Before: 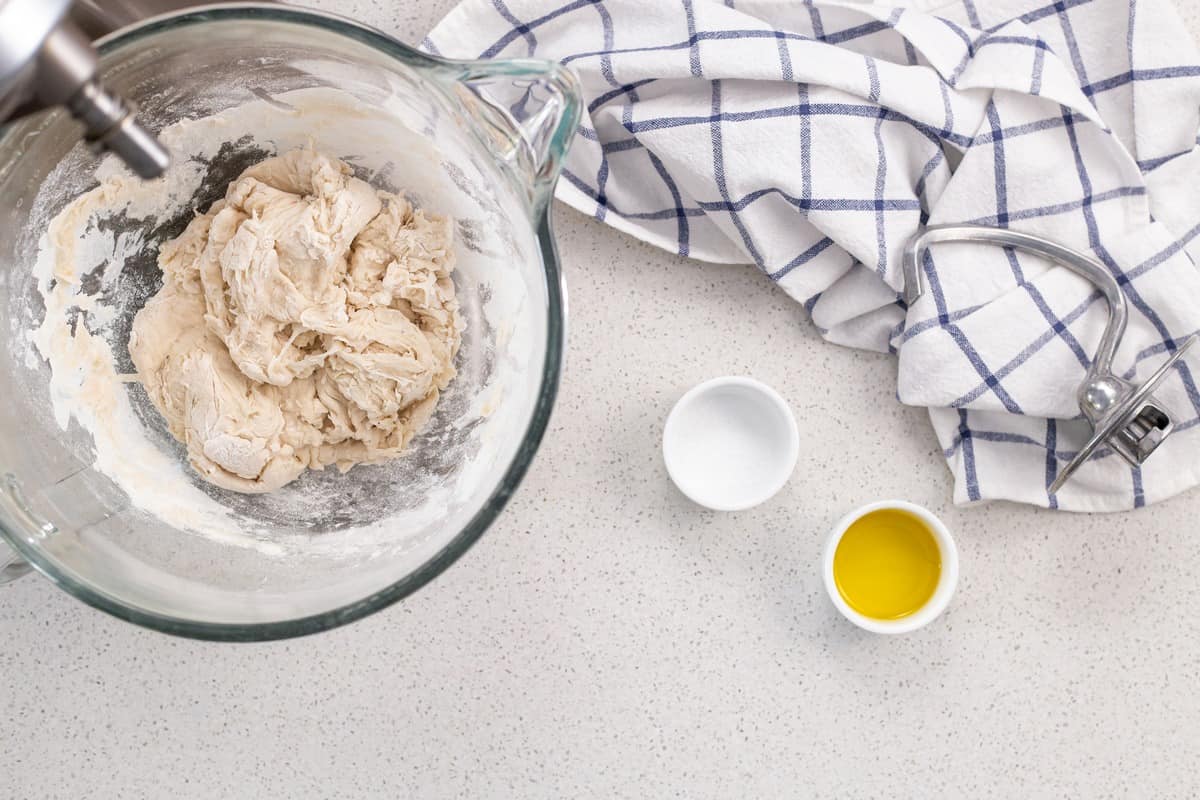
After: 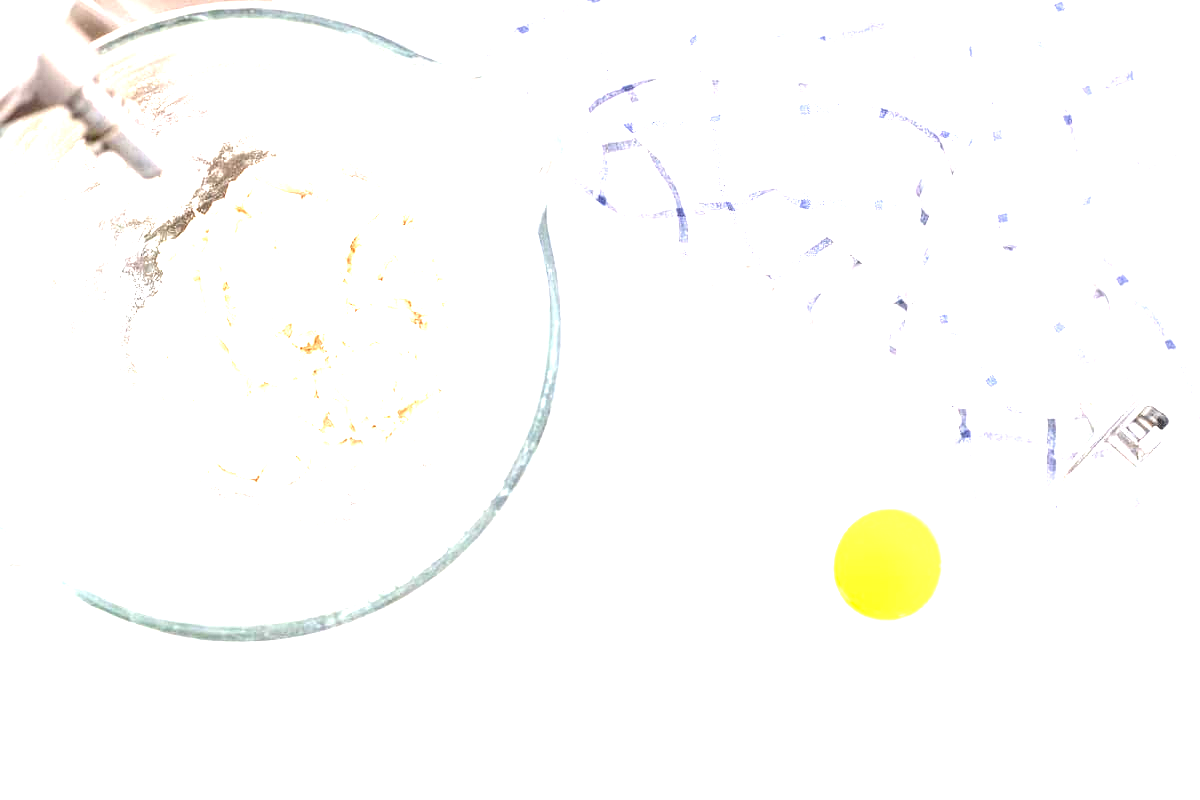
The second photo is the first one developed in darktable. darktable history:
exposure: black level correction 0.001, exposure 2.607 EV, compensate exposure bias true, compensate highlight preservation false
local contrast: on, module defaults
